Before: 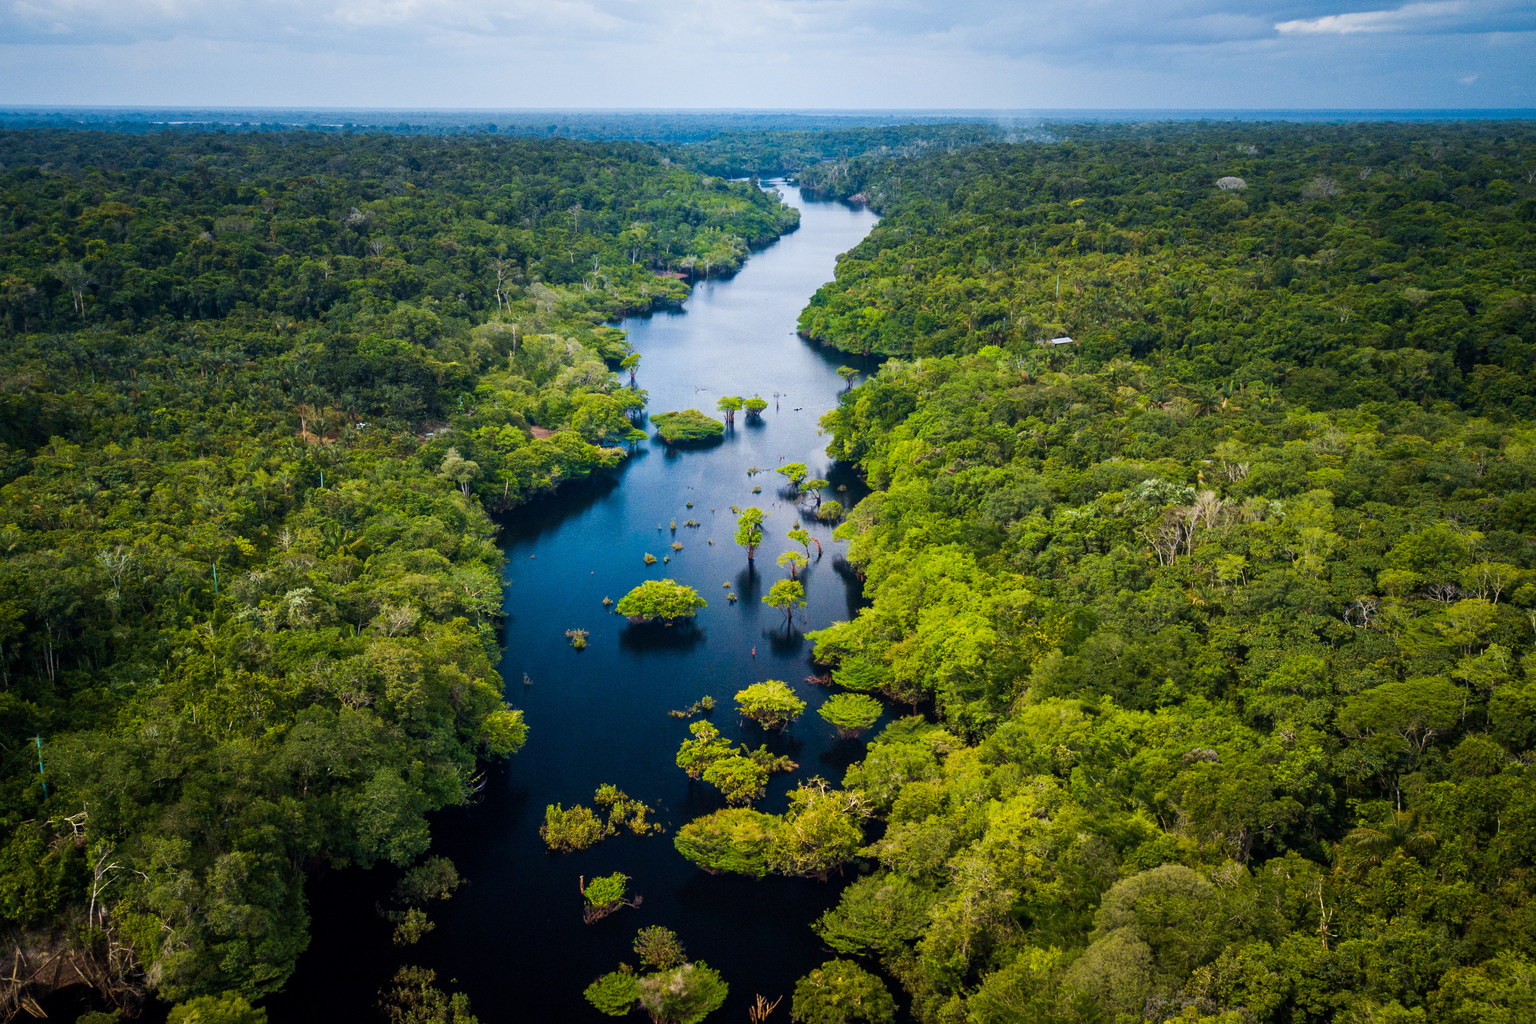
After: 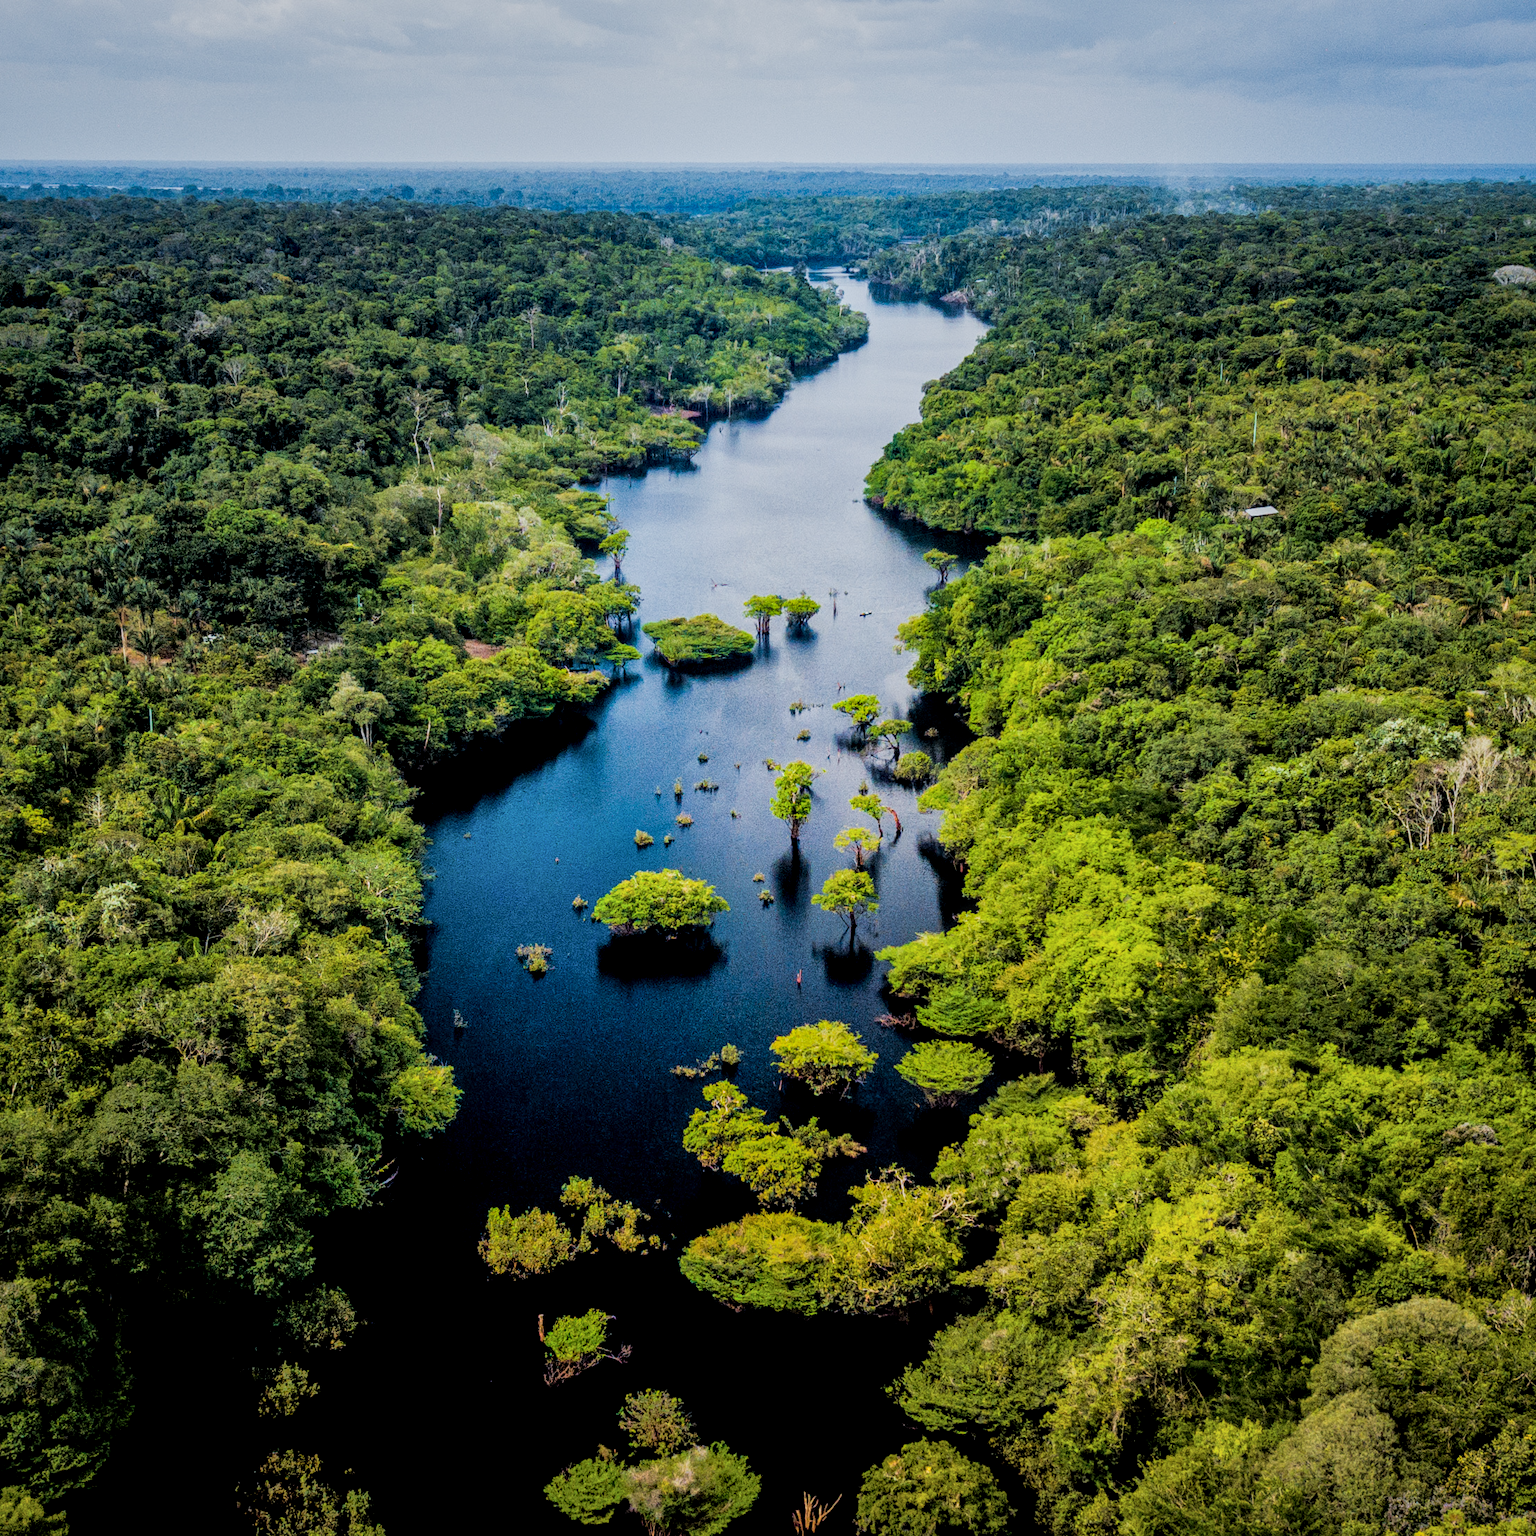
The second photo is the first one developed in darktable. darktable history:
crop and rotate: left 14.436%, right 18.898%
color correction: highlights a* -0.137, highlights b* 0.137
local contrast: highlights 61%, detail 143%, midtone range 0.428
shadows and highlights: on, module defaults
filmic rgb: black relative exposure -5 EV, hardness 2.88, contrast 1.2, highlights saturation mix -30%
